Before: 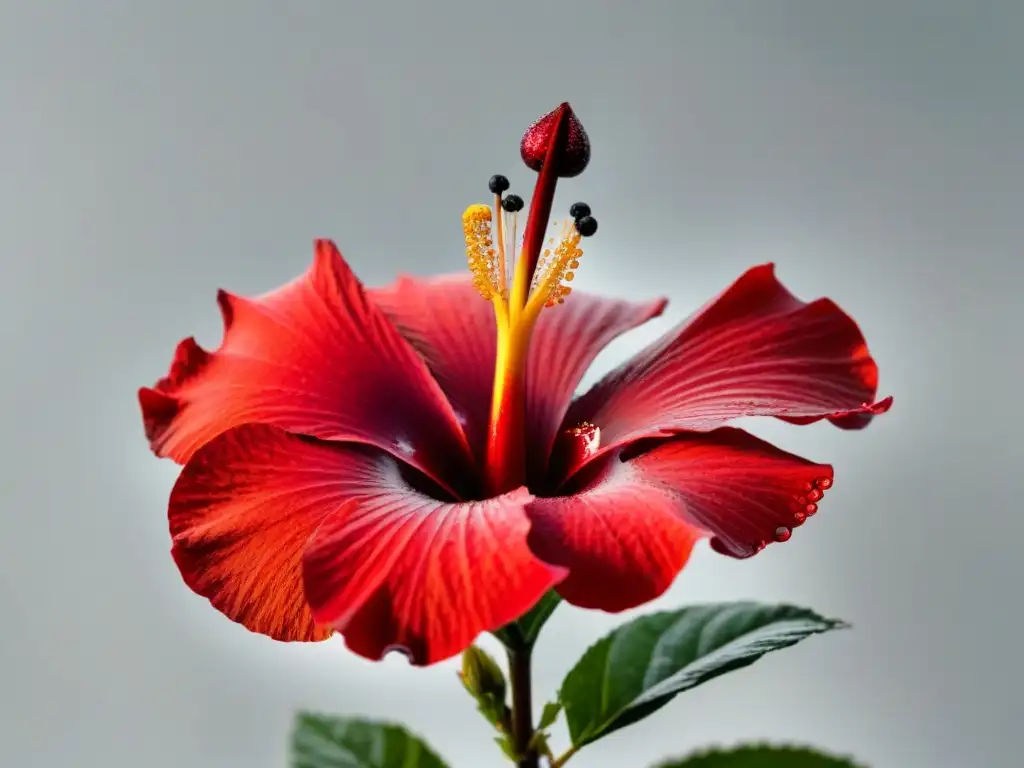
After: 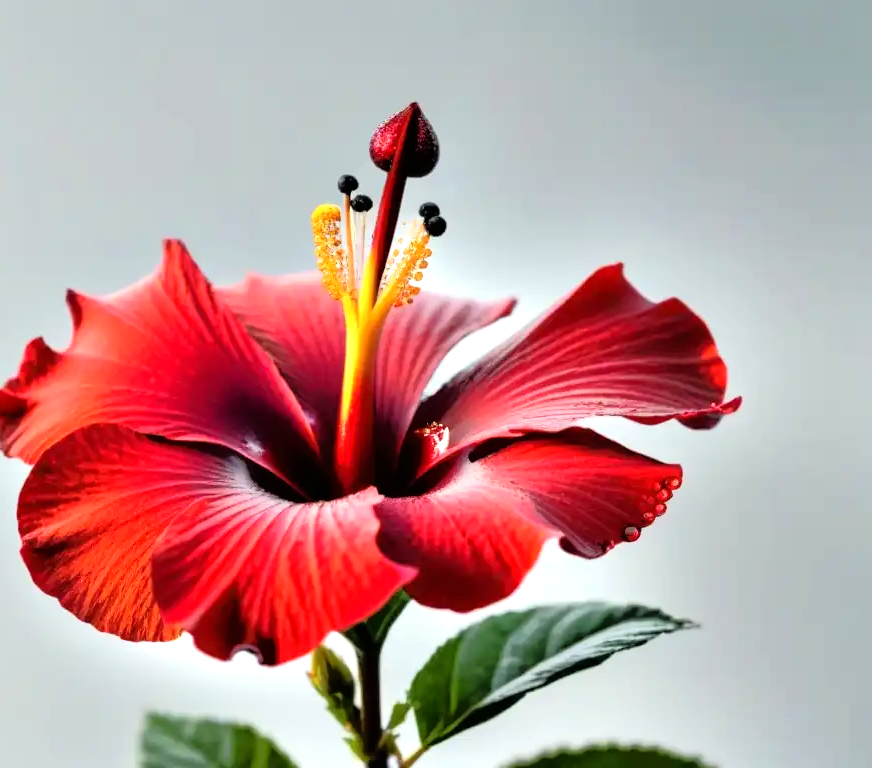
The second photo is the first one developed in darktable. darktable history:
tone equalizer: -8 EV -1.83 EV, -7 EV -1.16 EV, -6 EV -1.64 EV, edges refinement/feathering 500, mask exposure compensation -1.57 EV, preserve details no
exposure: exposure 0.649 EV, compensate highlight preservation false
crop and rotate: left 14.796%
